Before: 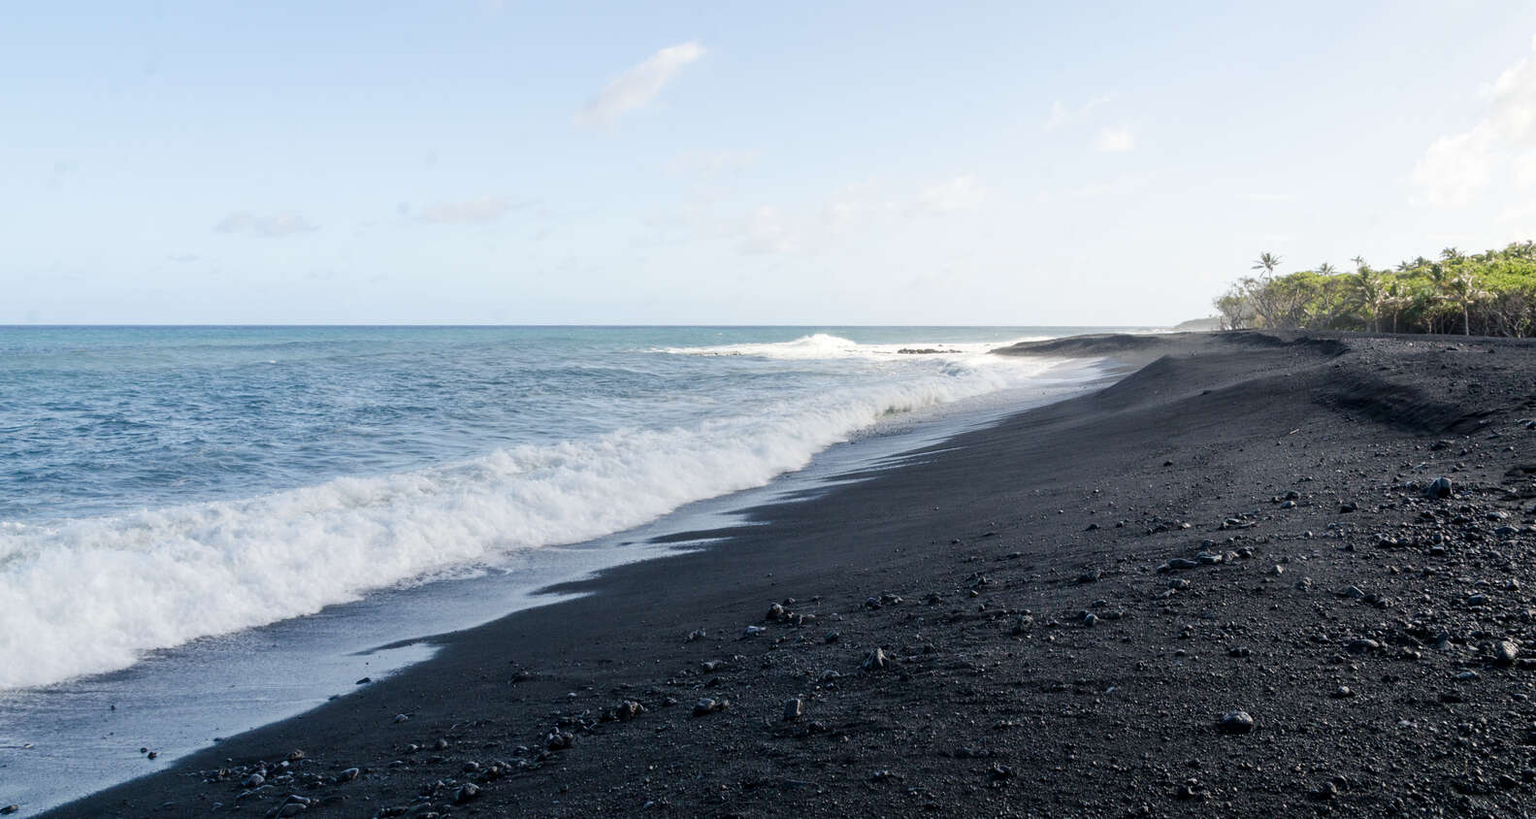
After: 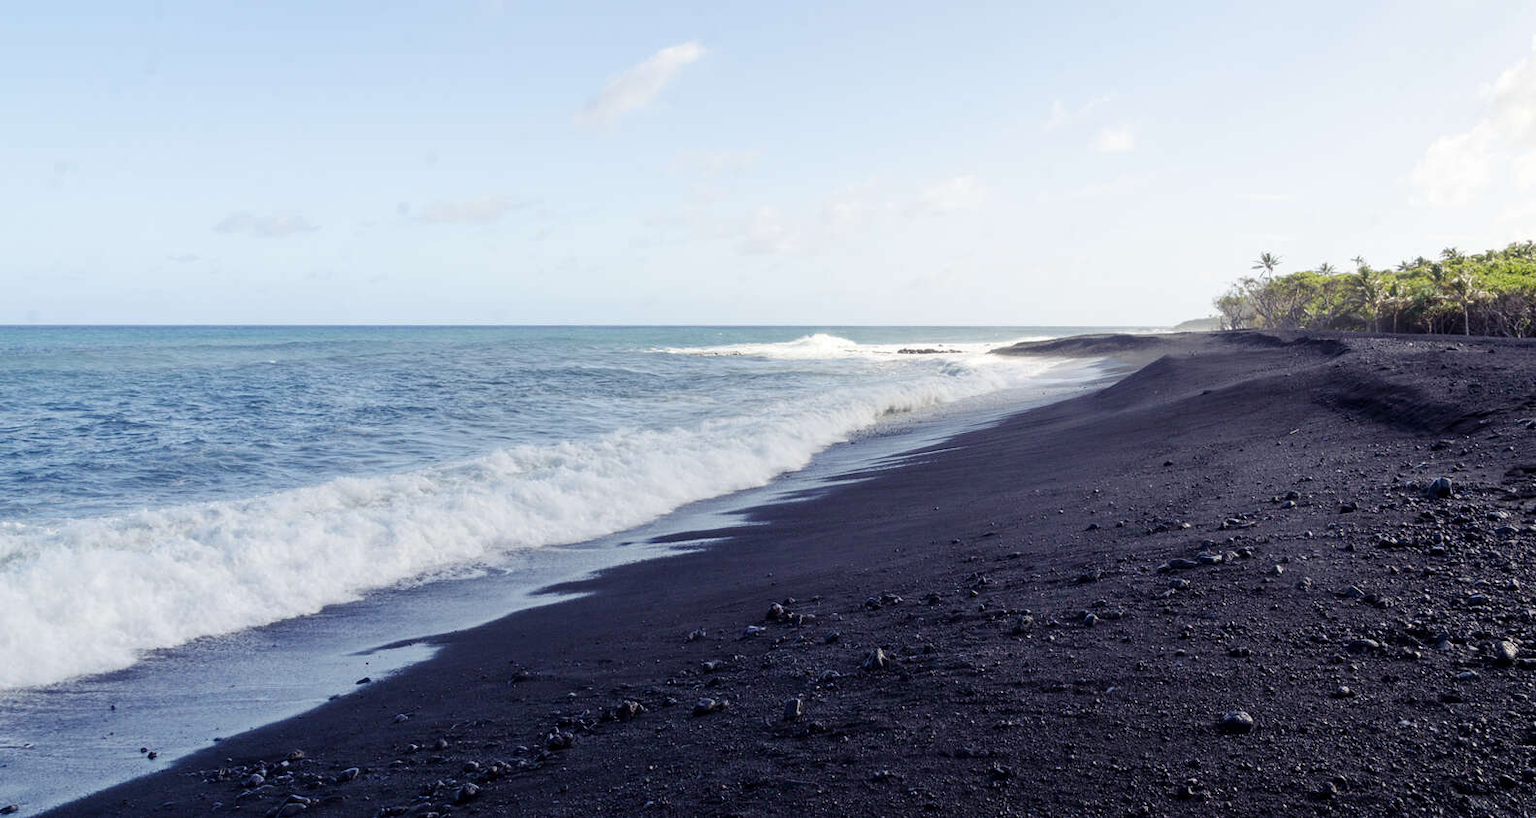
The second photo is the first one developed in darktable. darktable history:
color balance rgb: shadows lift › luminance -21.417%, shadows lift › chroma 8.998%, shadows lift › hue 283.54°, power › hue 309.86°, perceptual saturation grading › global saturation 0.406%, saturation formula JzAzBz (2021)
